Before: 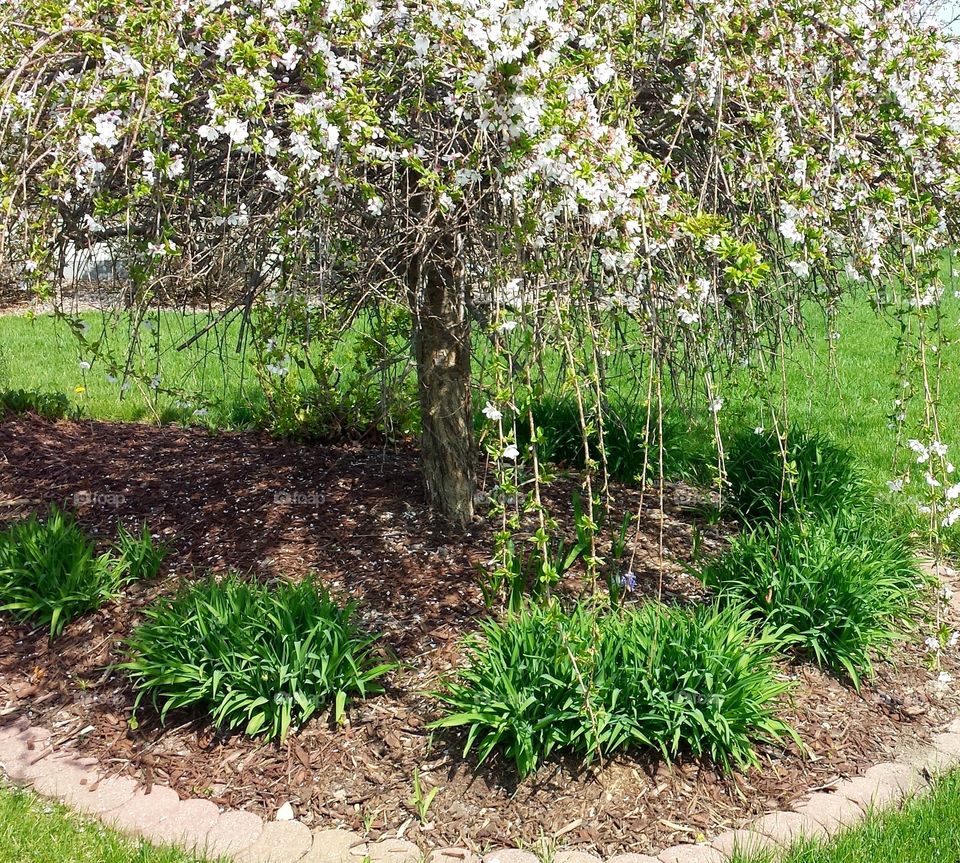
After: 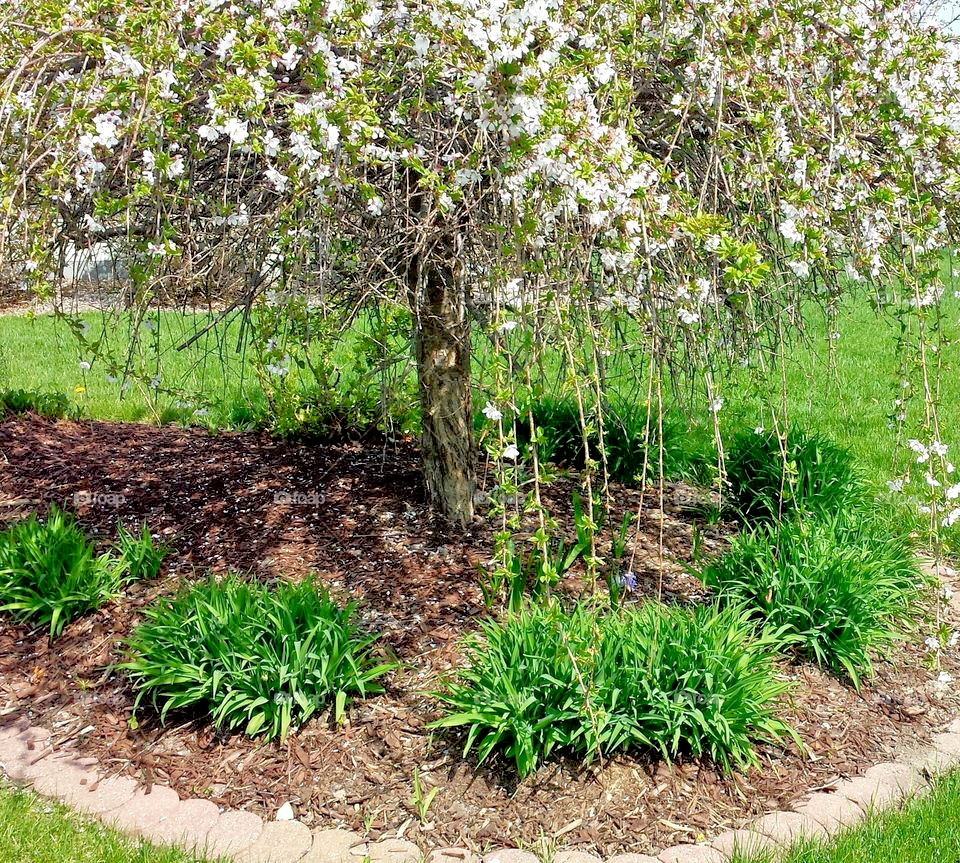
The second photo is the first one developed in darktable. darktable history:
exposure: black level correction 0.009, exposure 0.017 EV, compensate highlight preservation false
tone equalizer: -7 EV 0.16 EV, -6 EV 0.585 EV, -5 EV 1.18 EV, -4 EV 1.32 EV, -3 EV 1.18 EV, -2 EV 0.6 EV, -1 EV 0.152 EV
